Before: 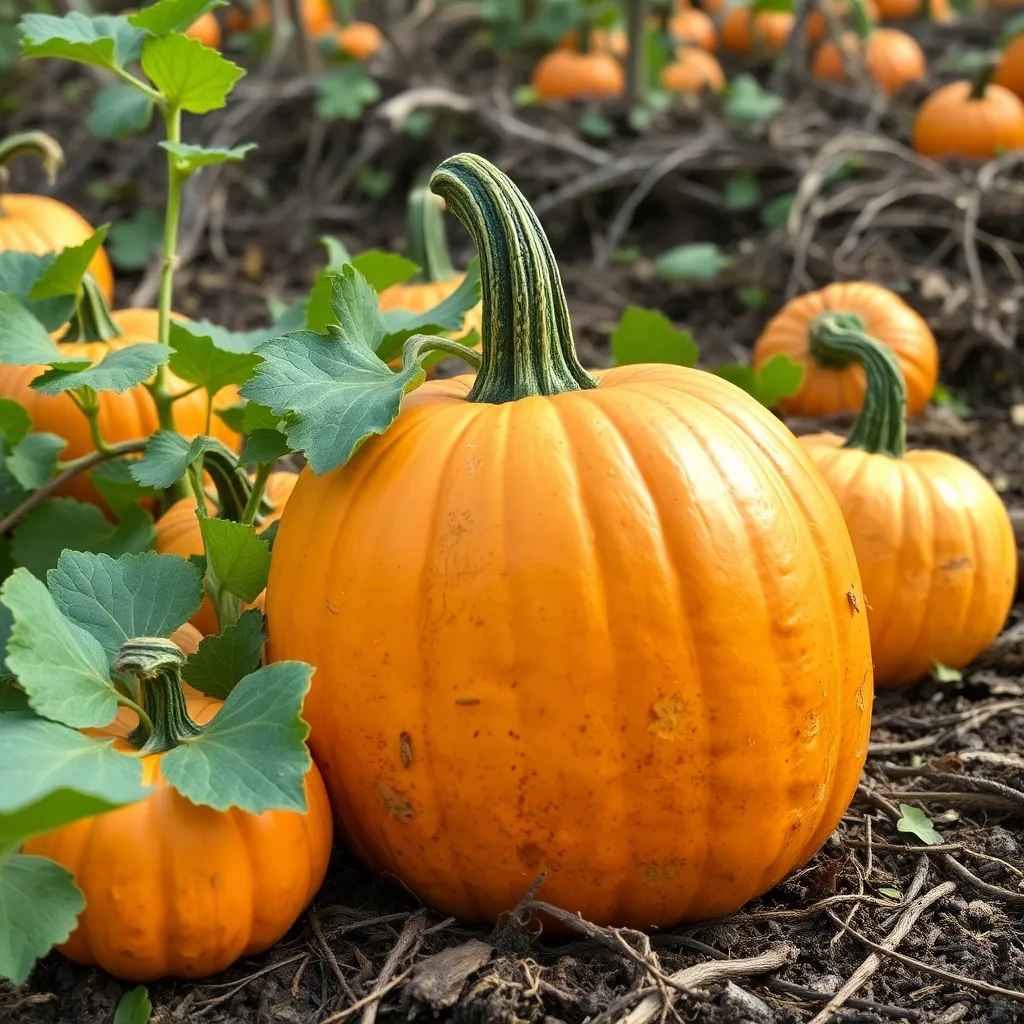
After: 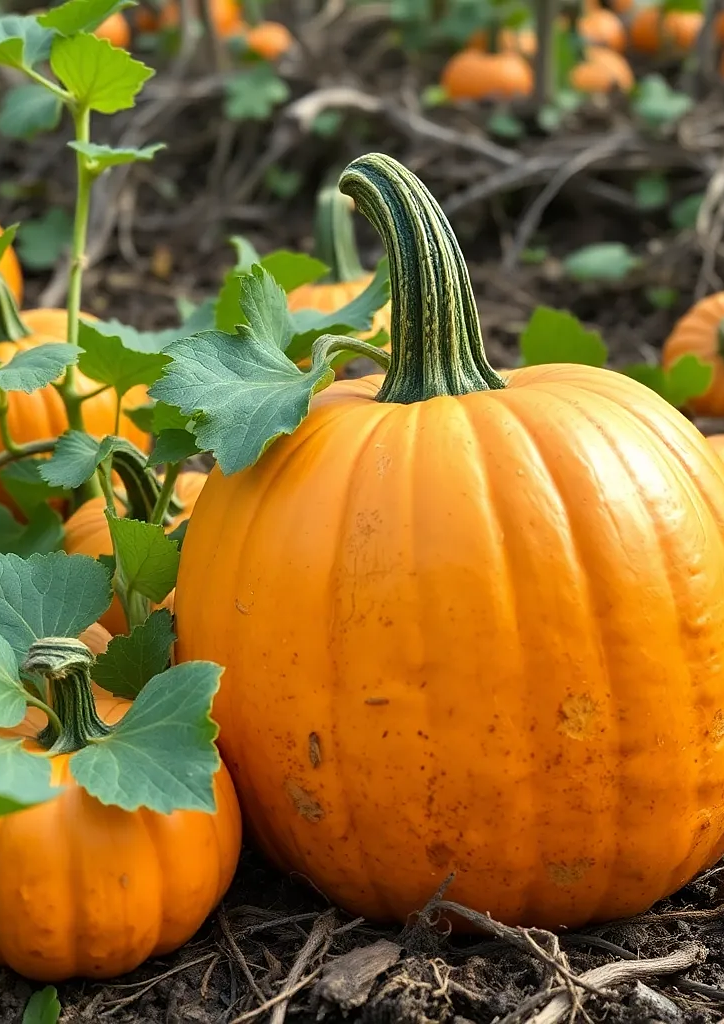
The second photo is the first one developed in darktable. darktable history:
crop and rotate: left 8.958%, right 20.332%
sharpen: radius 1.249, amount 0.307, threshold 0.039
